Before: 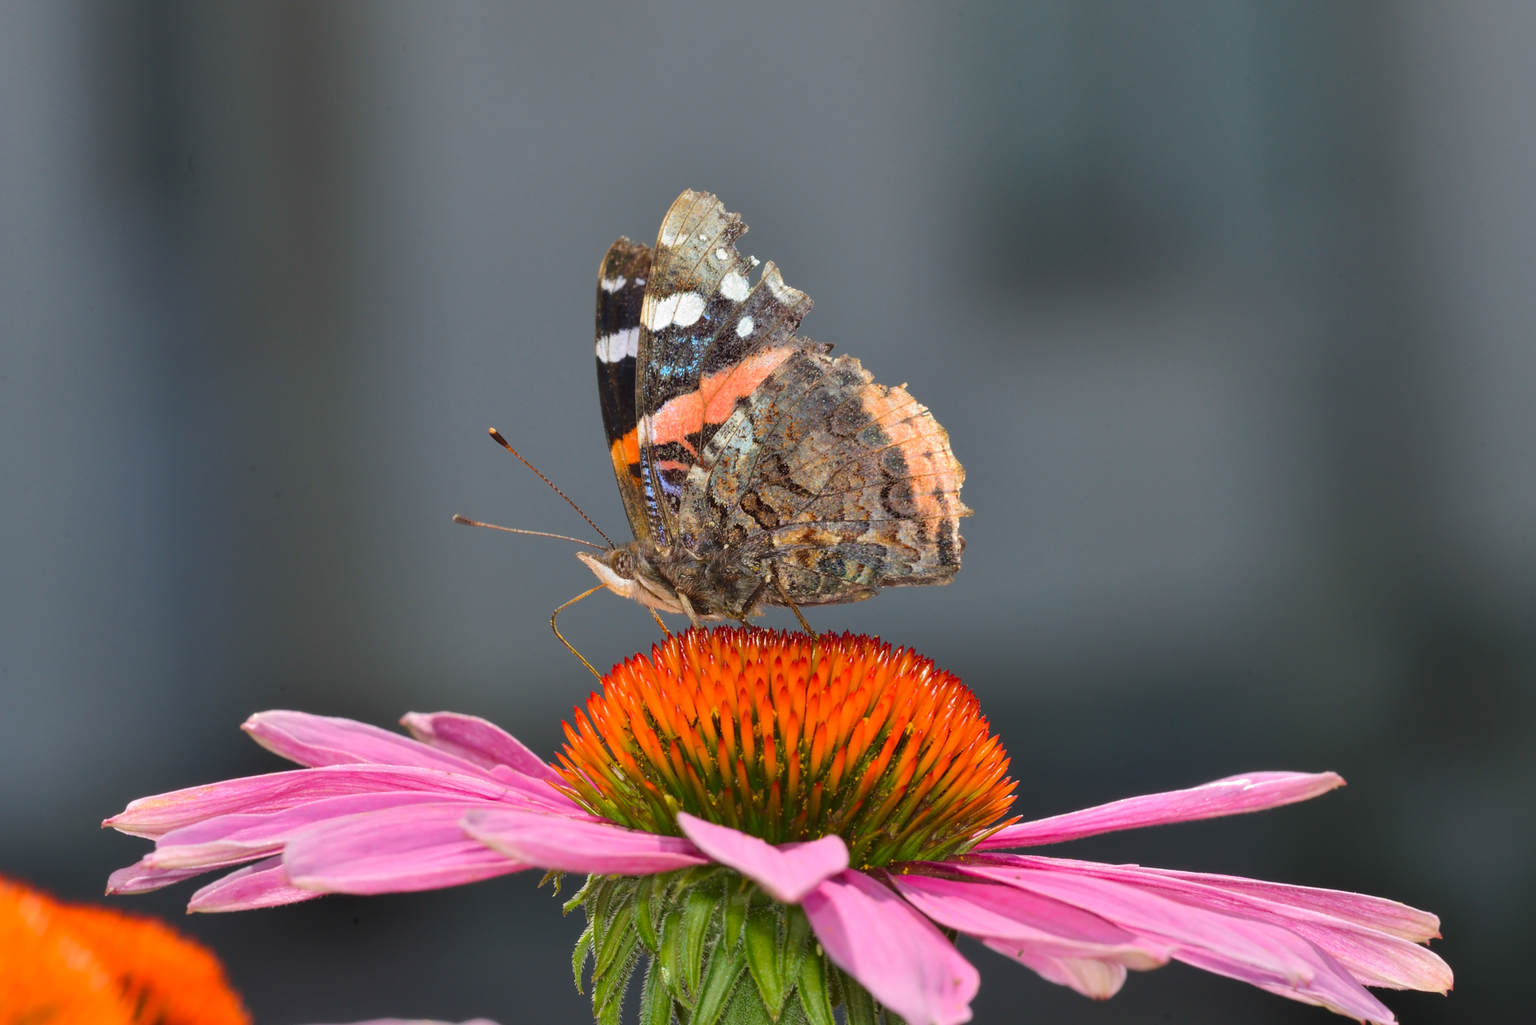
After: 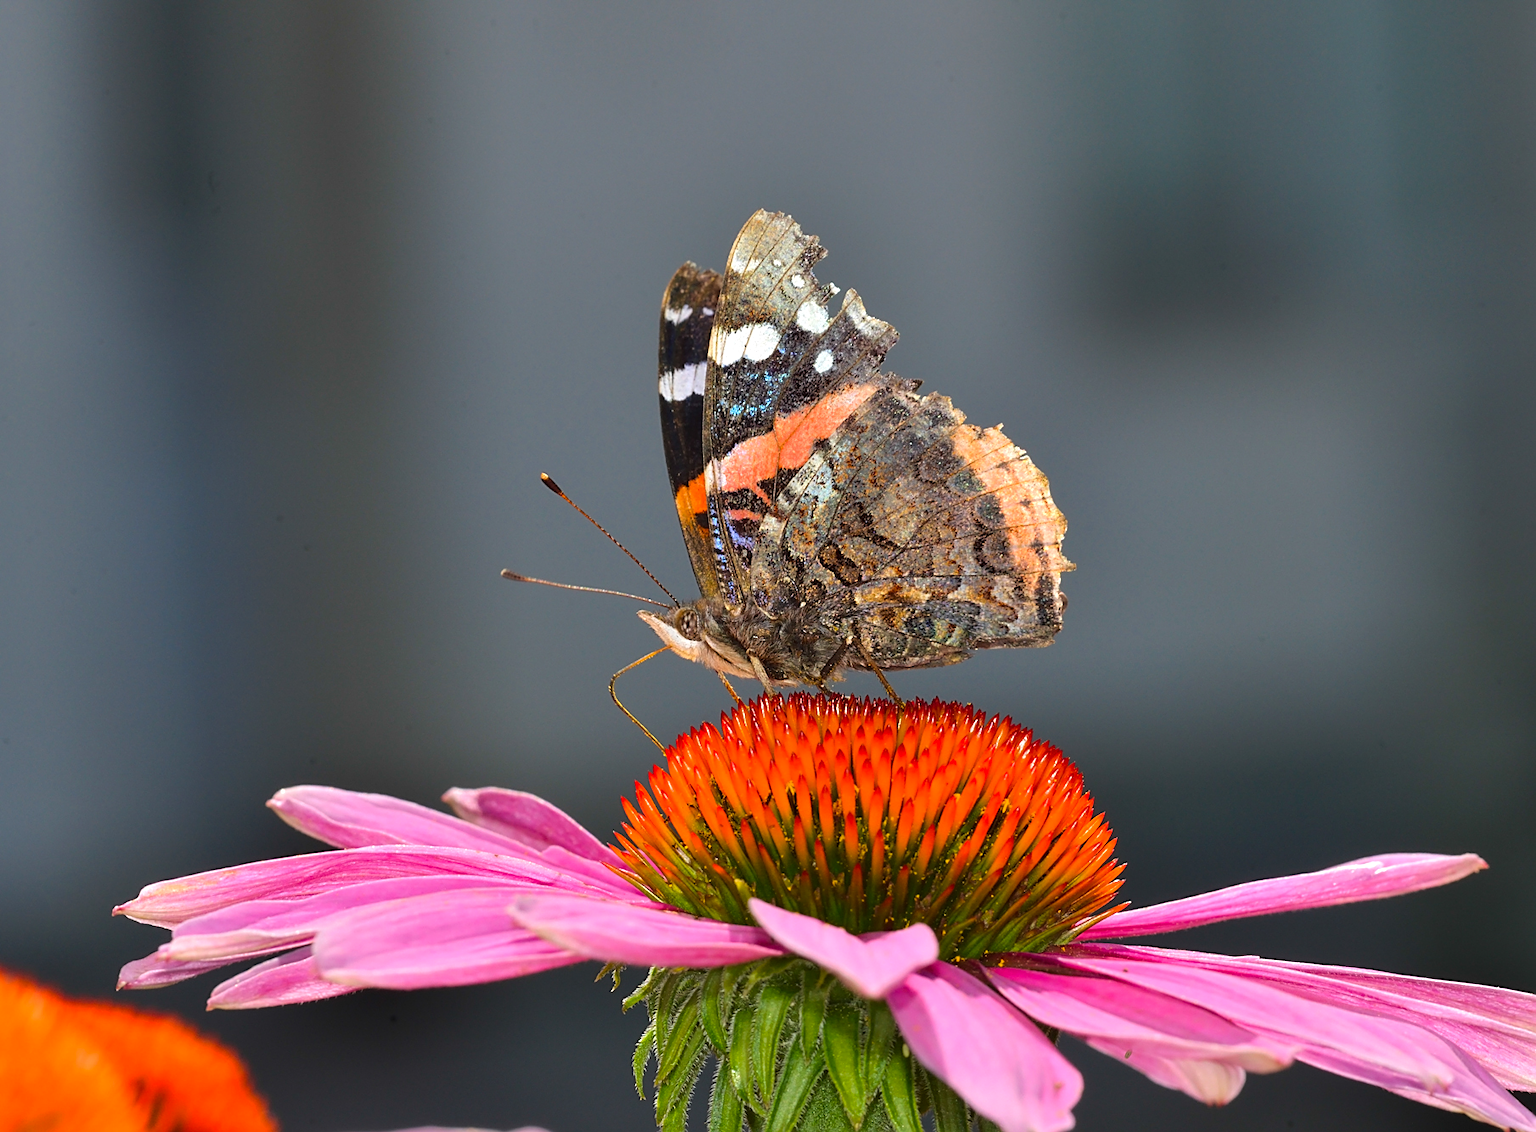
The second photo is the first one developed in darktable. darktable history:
crop: right 9.509%, bottom 0.031%
color balance: contrast 8.5%, output saturation 105%
sharpen: on, module defaults
